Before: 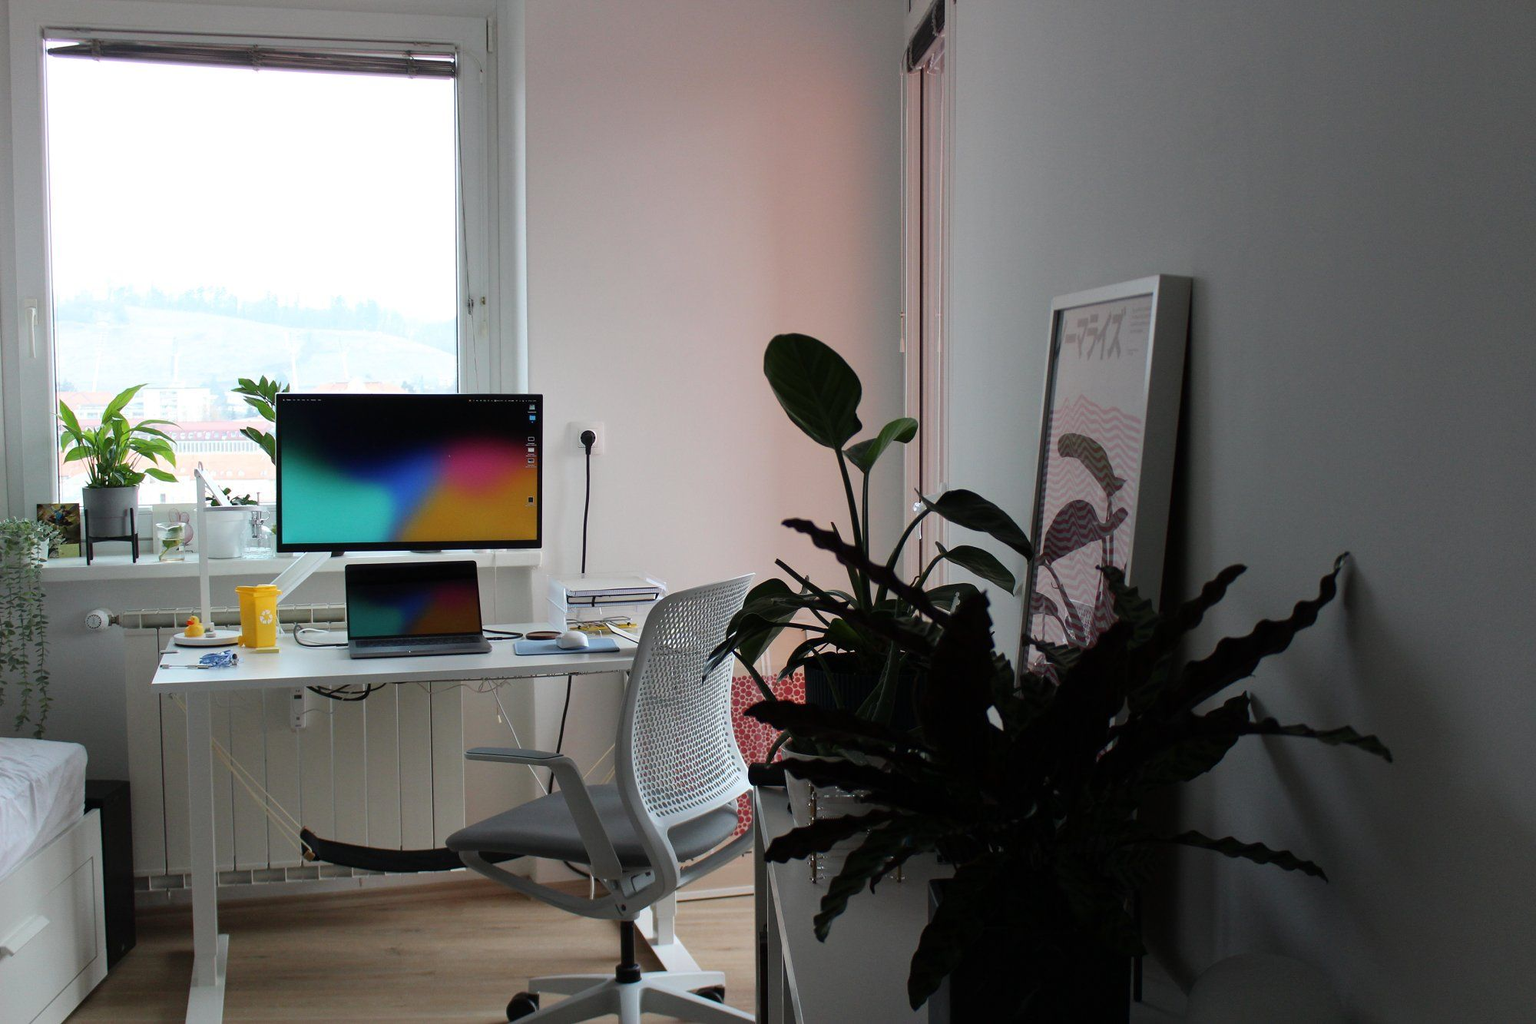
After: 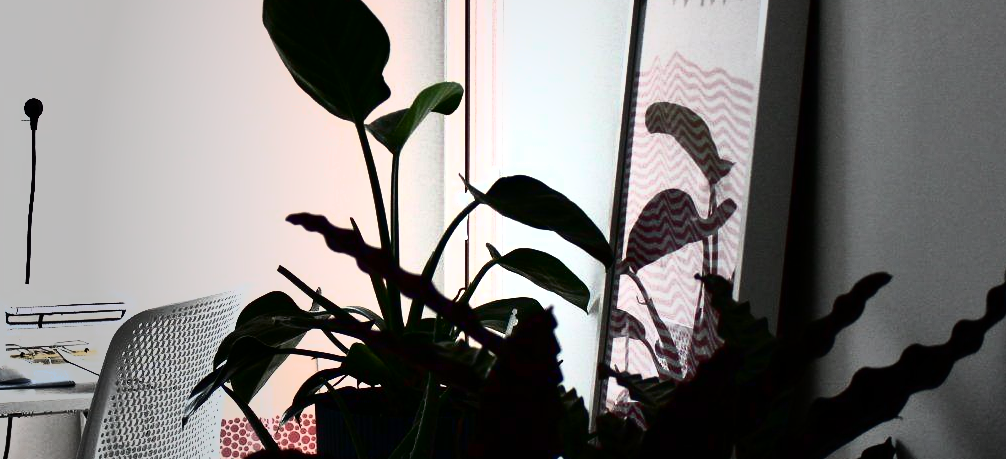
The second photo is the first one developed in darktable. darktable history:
crop: left 36.628%, top 34.661%, right 13.068%, bottom 30.904%
shadows and highlights: soften with gaussian
tone curve: curves: ch0 [(0, 0) (0.003, 0.001) (0.011, 0.002) (0.025, 0.002) (0.044, 0.006) (0.069, 0.01) (0.1, 0.017) (0.136, 0.023) (0.177, 0.038) (0.224, 0.066) (0.277, 0.118) (0.335, 0.185) (0.399, 0.264) (0.468, 0.365) (0.543, 0.475) (0.623, 0.606) (0.709, 0.759) (0.801, 0.923) (0.898, 0.999) (1, 1)], color space Lab, independent channels, preserve colors none
exposure: black level correction 0, exposure 1.447 EV, compensate exposure bias true, compensate highlight preservation false
vignetting: fall-off start 16.89%, fall-off radius 98.71%, width/height ratio 0.719
